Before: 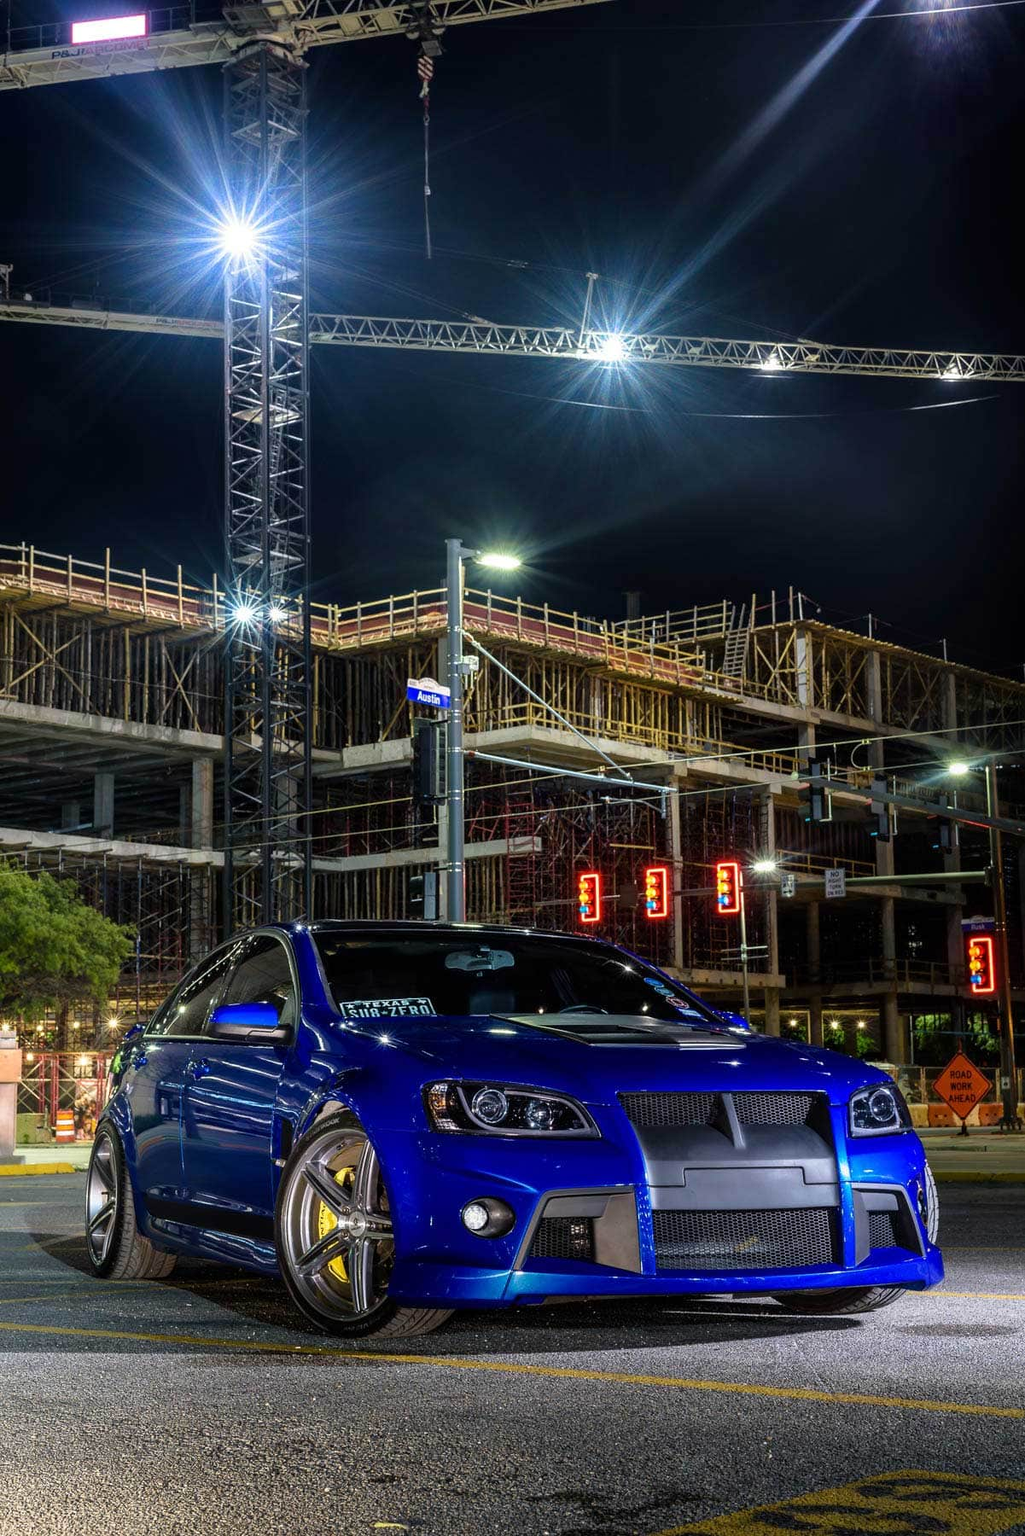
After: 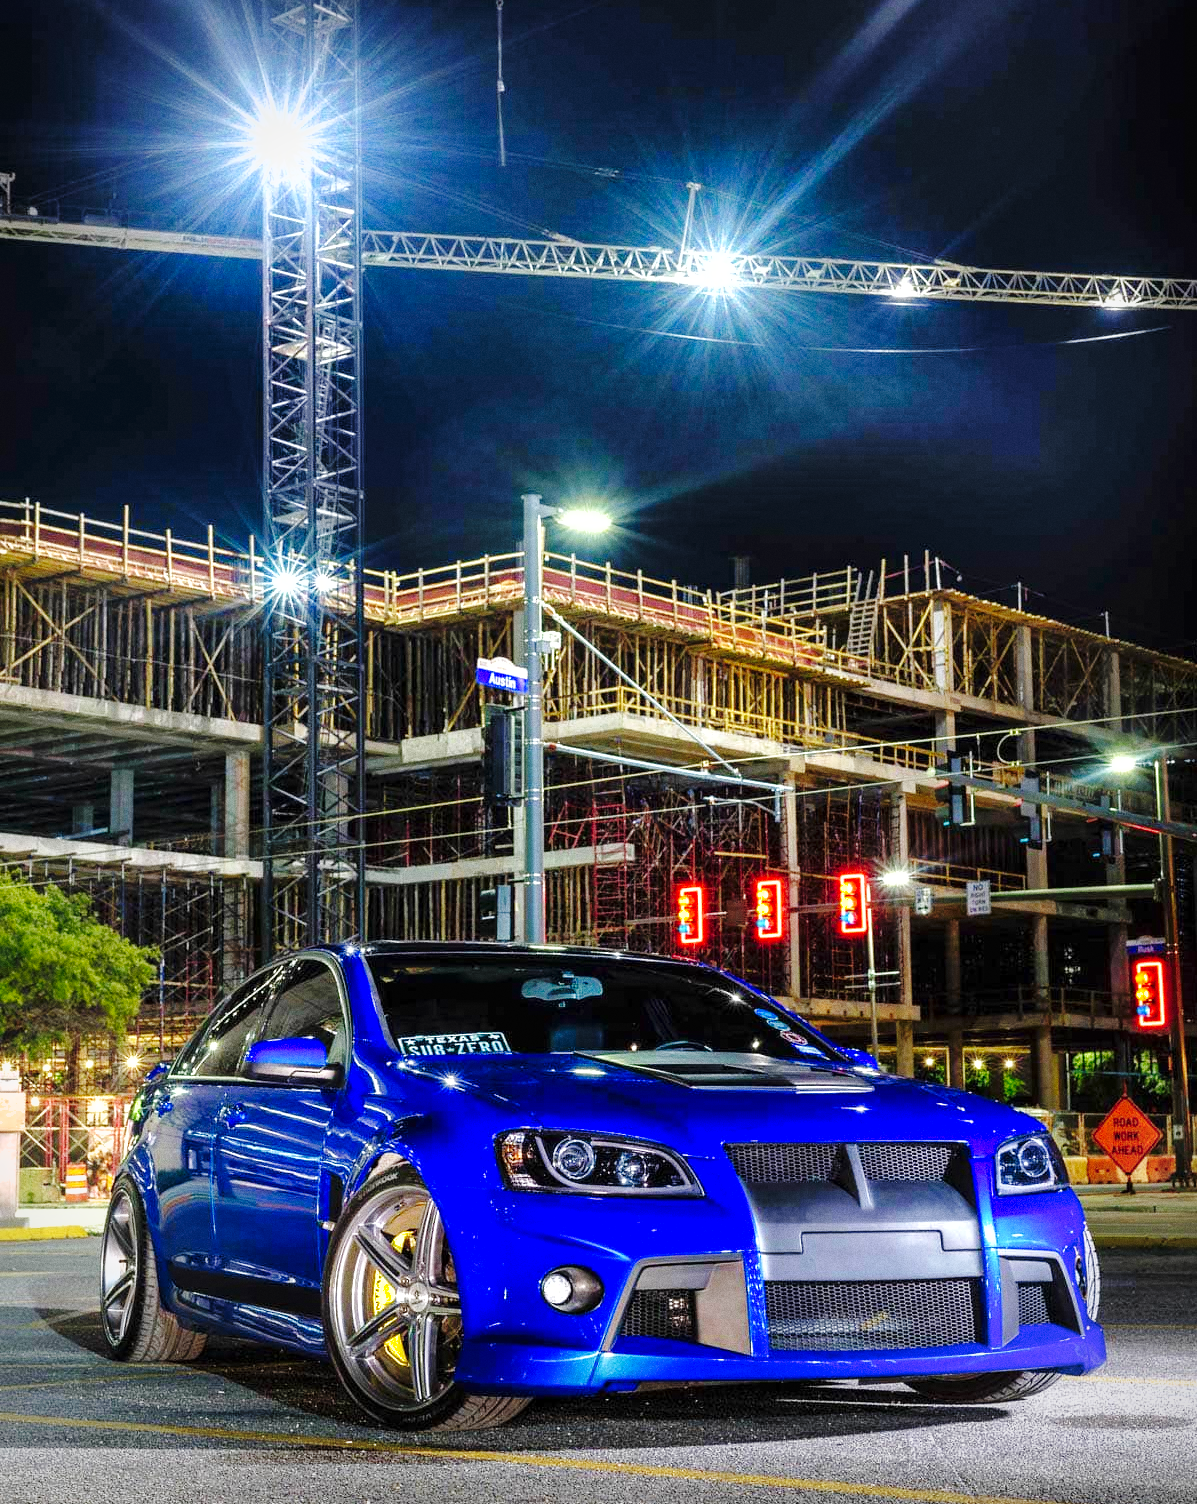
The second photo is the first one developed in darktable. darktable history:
exposure: exposure 0.766 EV, compensate highlight preservation false
vignetting: fall-off radius 60.92%
grain: coarseness 0.47 ISO
shadows and highlights: on, module defaults
crop: top 7.625%, bottom 8.027%
base curve: curves: ch0 [(0, 0) (0.036, 0.025) (0.121, 0.166) (0.206, 0.329) (0.605, 0.79) (1, 1)], preserve colors none
